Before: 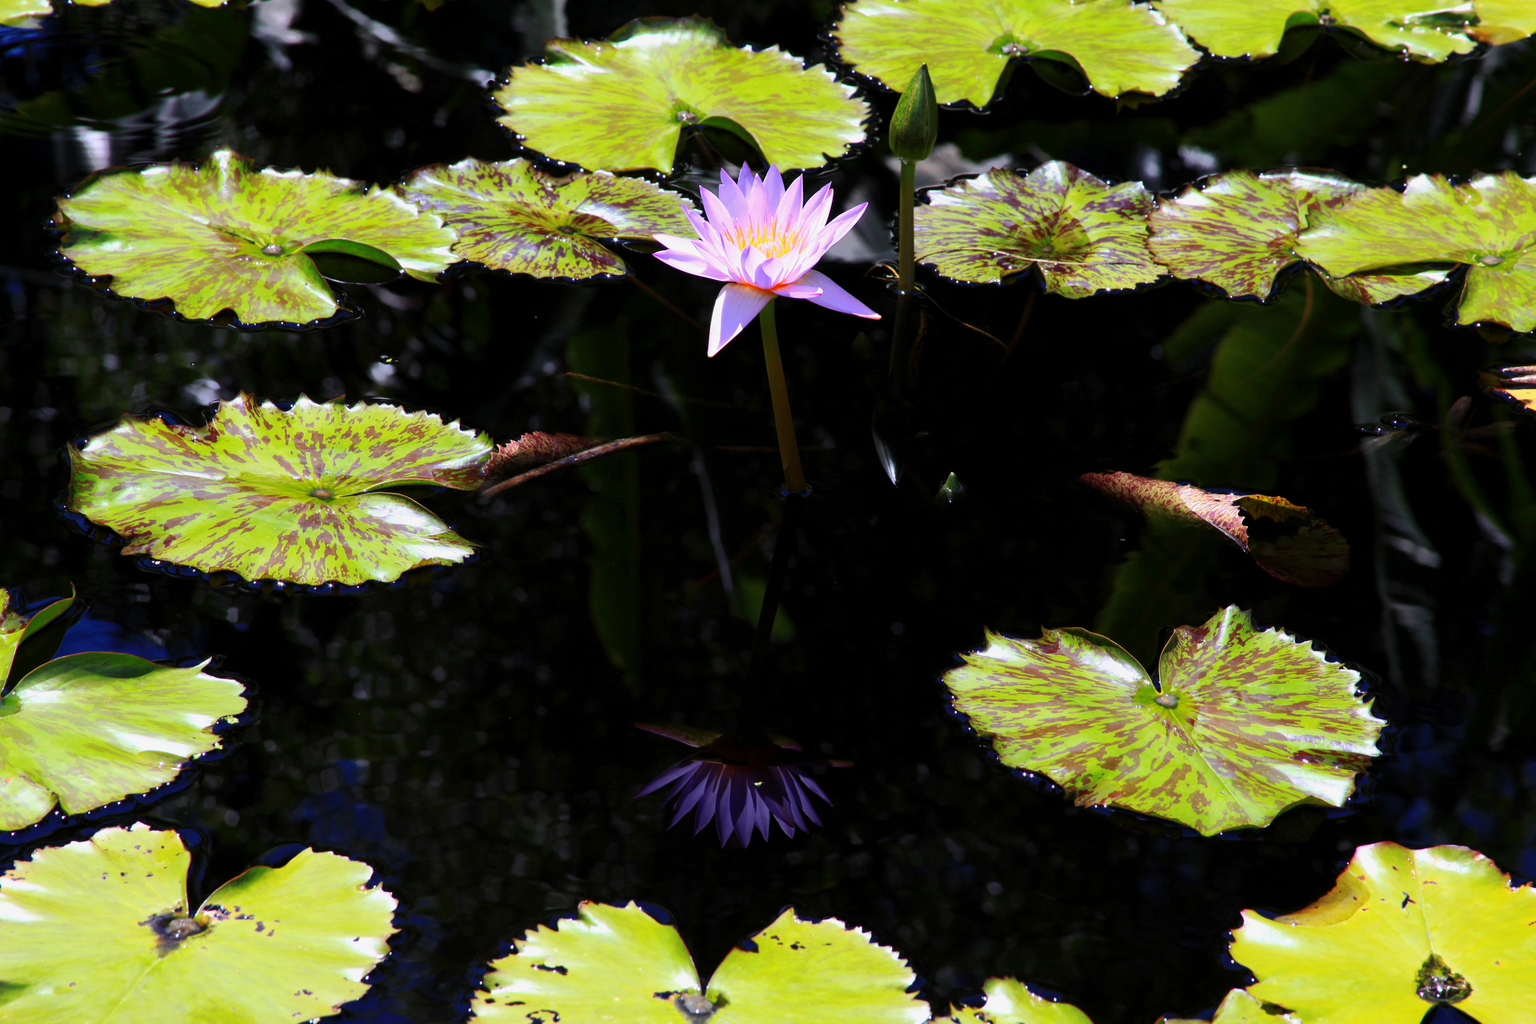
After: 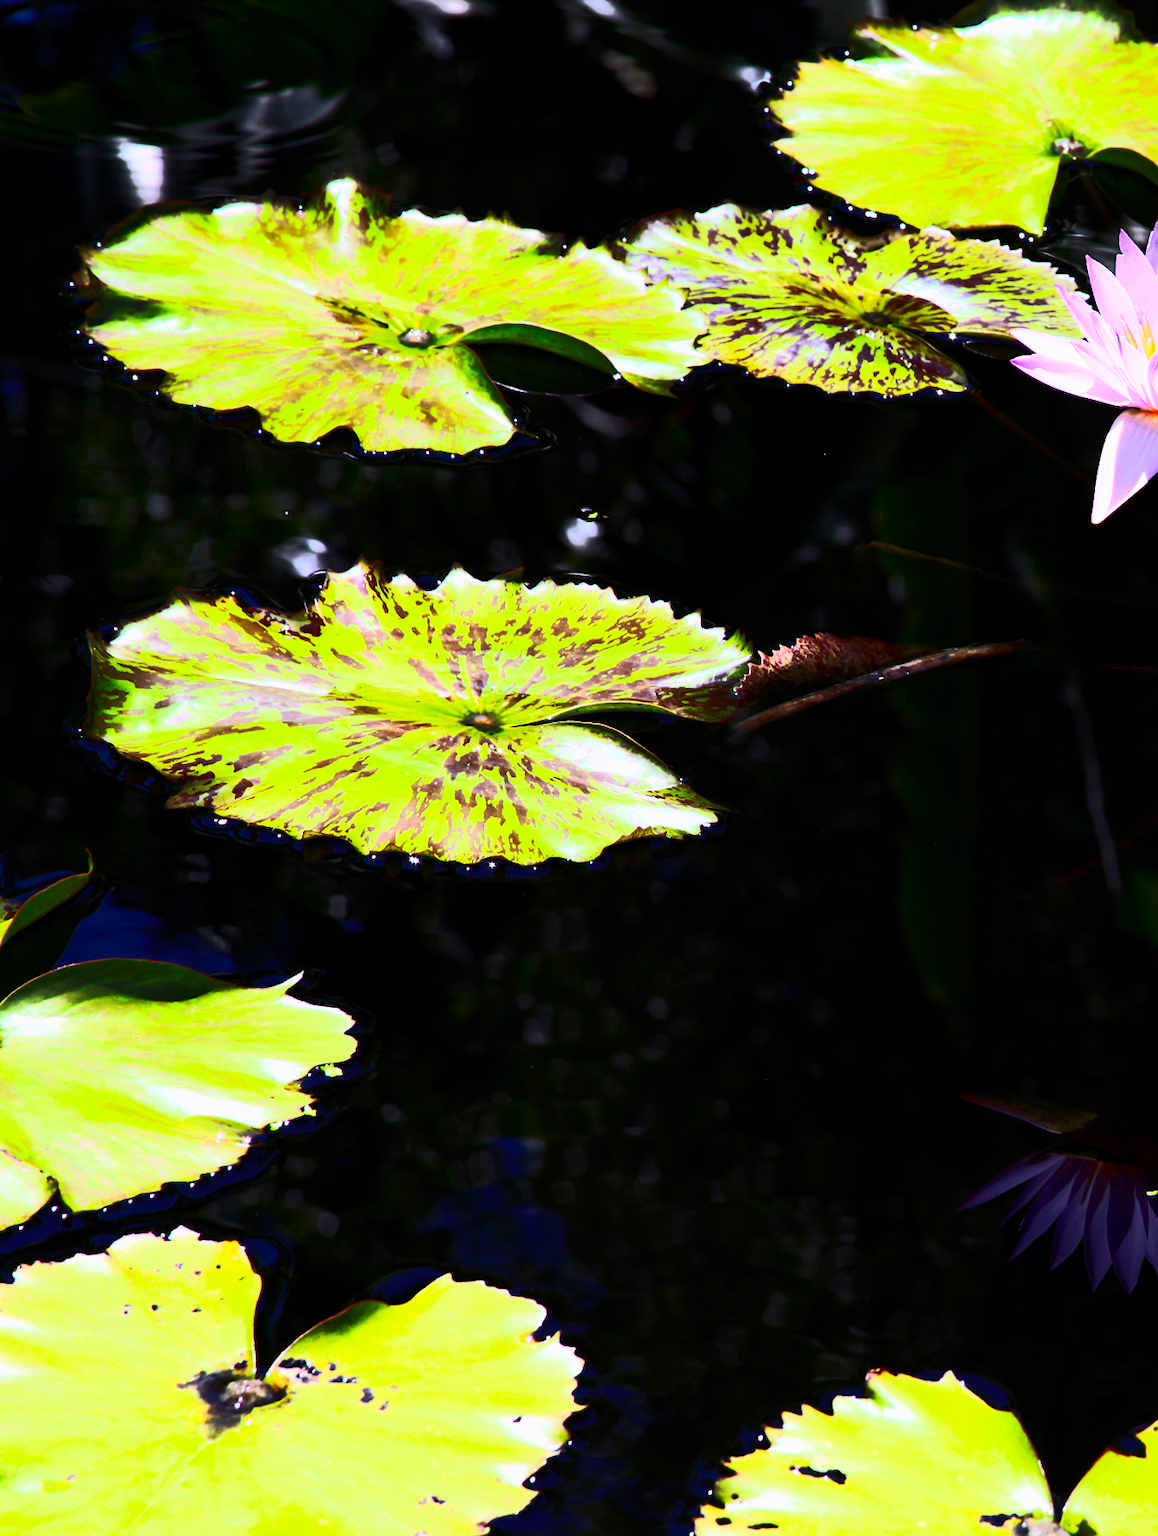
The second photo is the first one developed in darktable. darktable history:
rotate and perspective: rotation 1.57°, crop left 0.018, crop right 0.982, crop top 0.039, crop bottom 0.961
contrast brightness saturation: contrast 0.13, brightness -0.05, saturation 0.16
tone curve: curves: ch0 [(0, 0) (0.427, 0.375) (0.616, 0.801) (1, 1)], color space Lab, linked channels, preserve colors none
crop and rotate: left 0%, top 0%, right 50.845%
